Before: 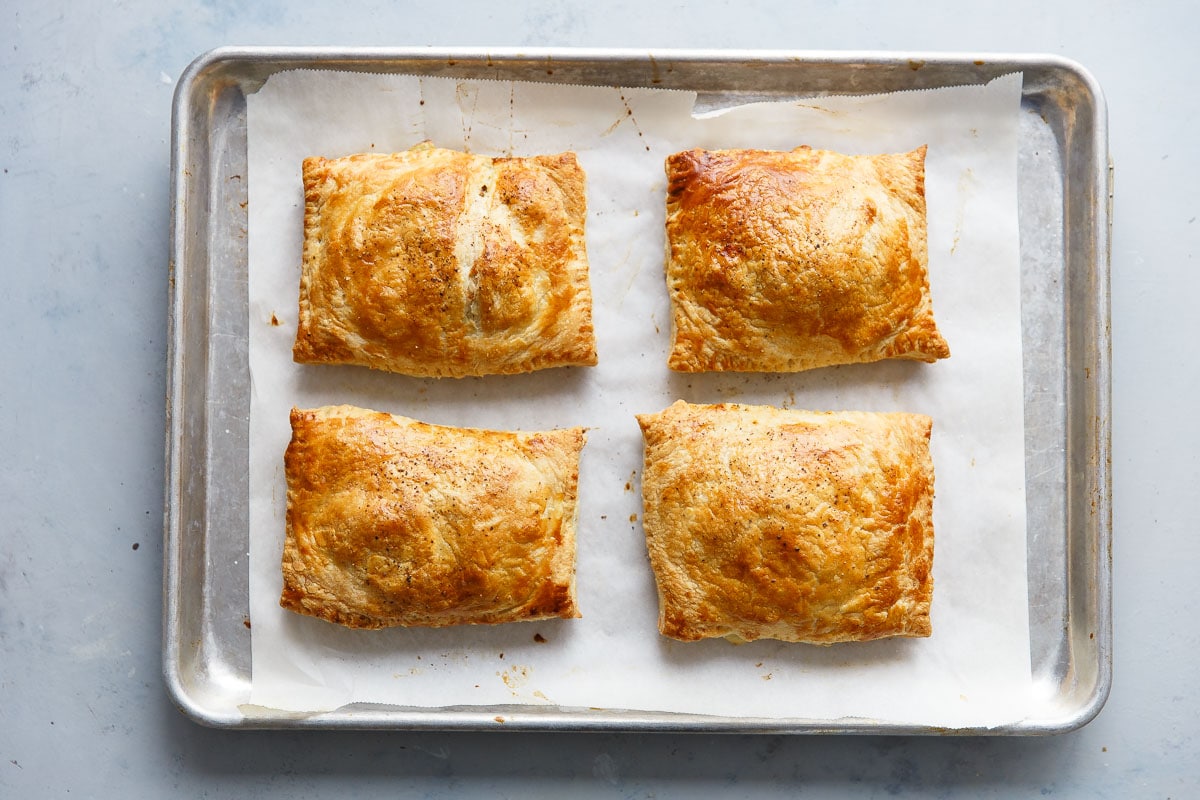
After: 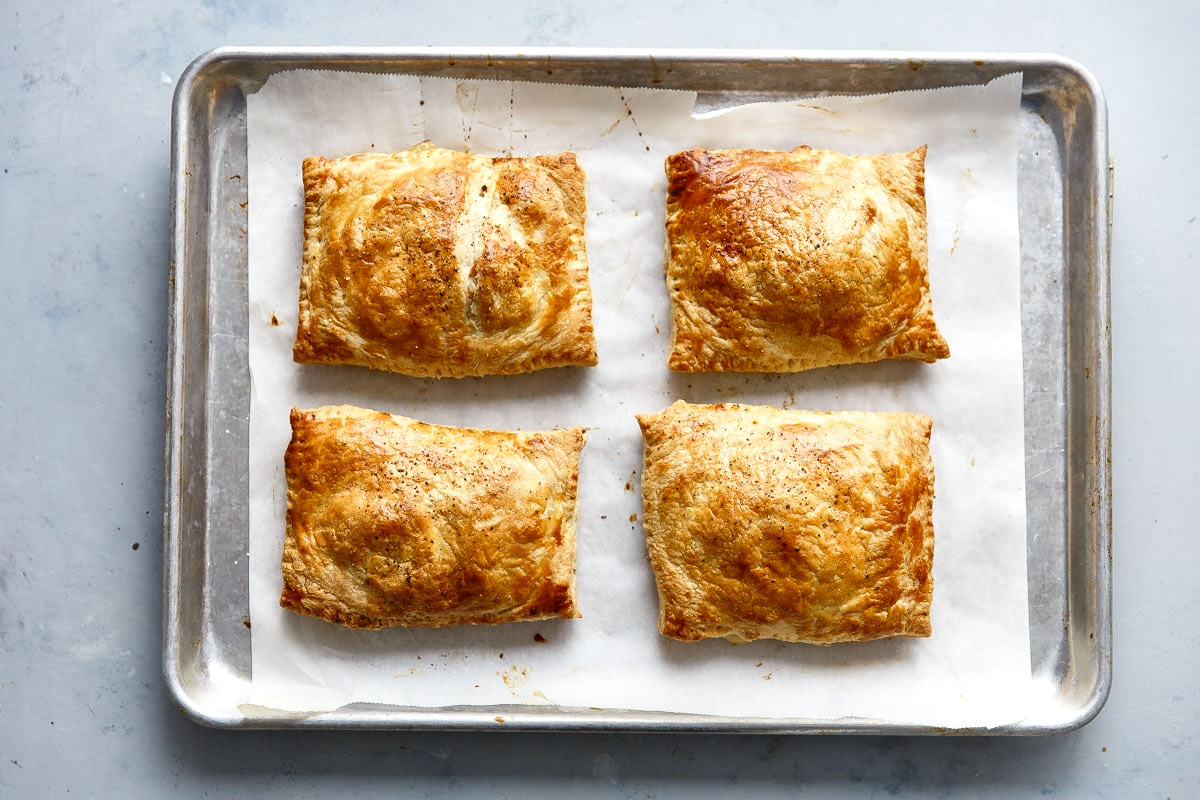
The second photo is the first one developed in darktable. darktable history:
local contrast: mode bilateral grid, contrast 26, coarseness 61, detail 151%, midtone range 0.2
